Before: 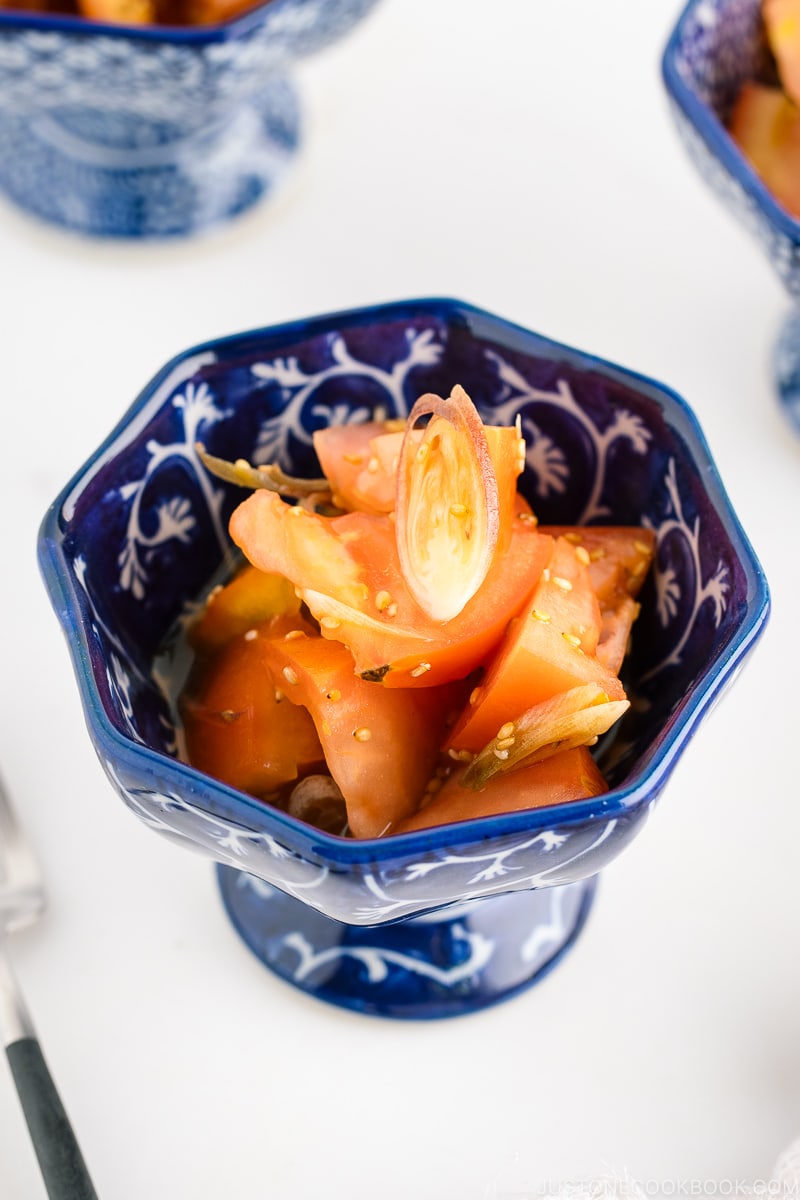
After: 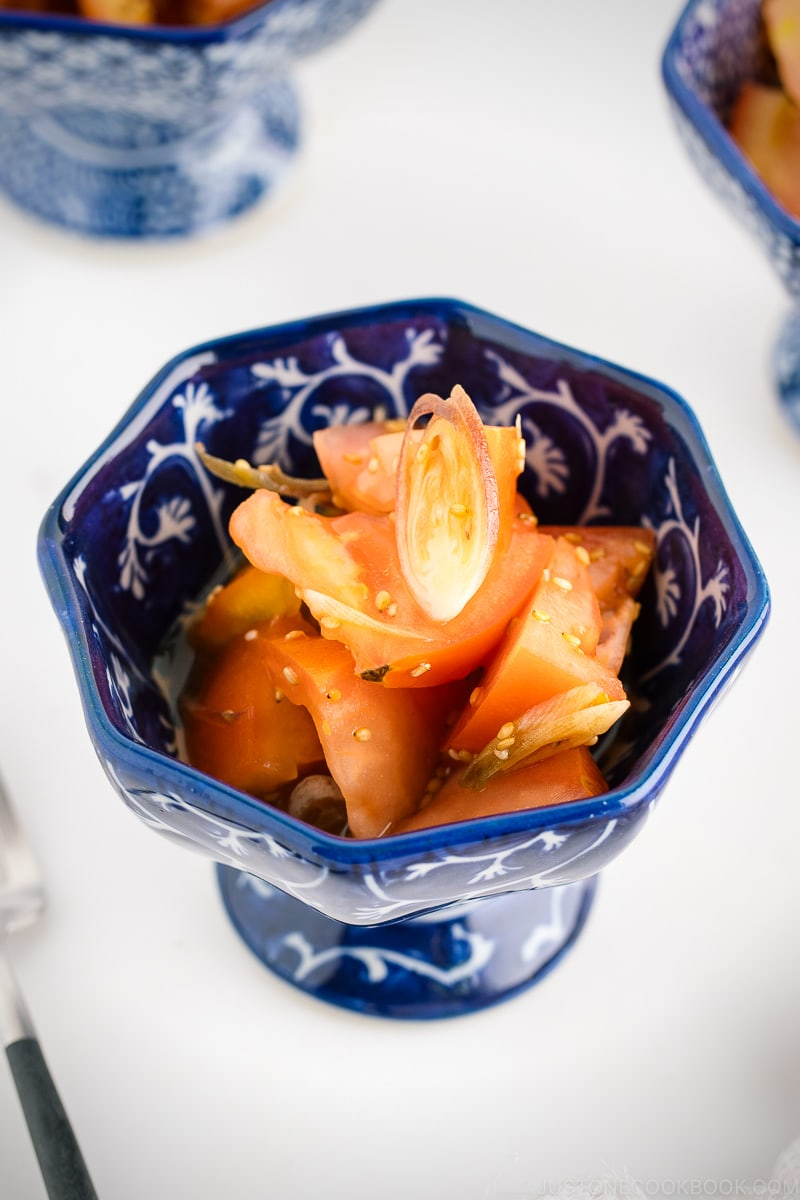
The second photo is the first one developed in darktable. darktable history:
vignetting: fall-off radius 60.95%, brightness -0.631, saturation -0.006
